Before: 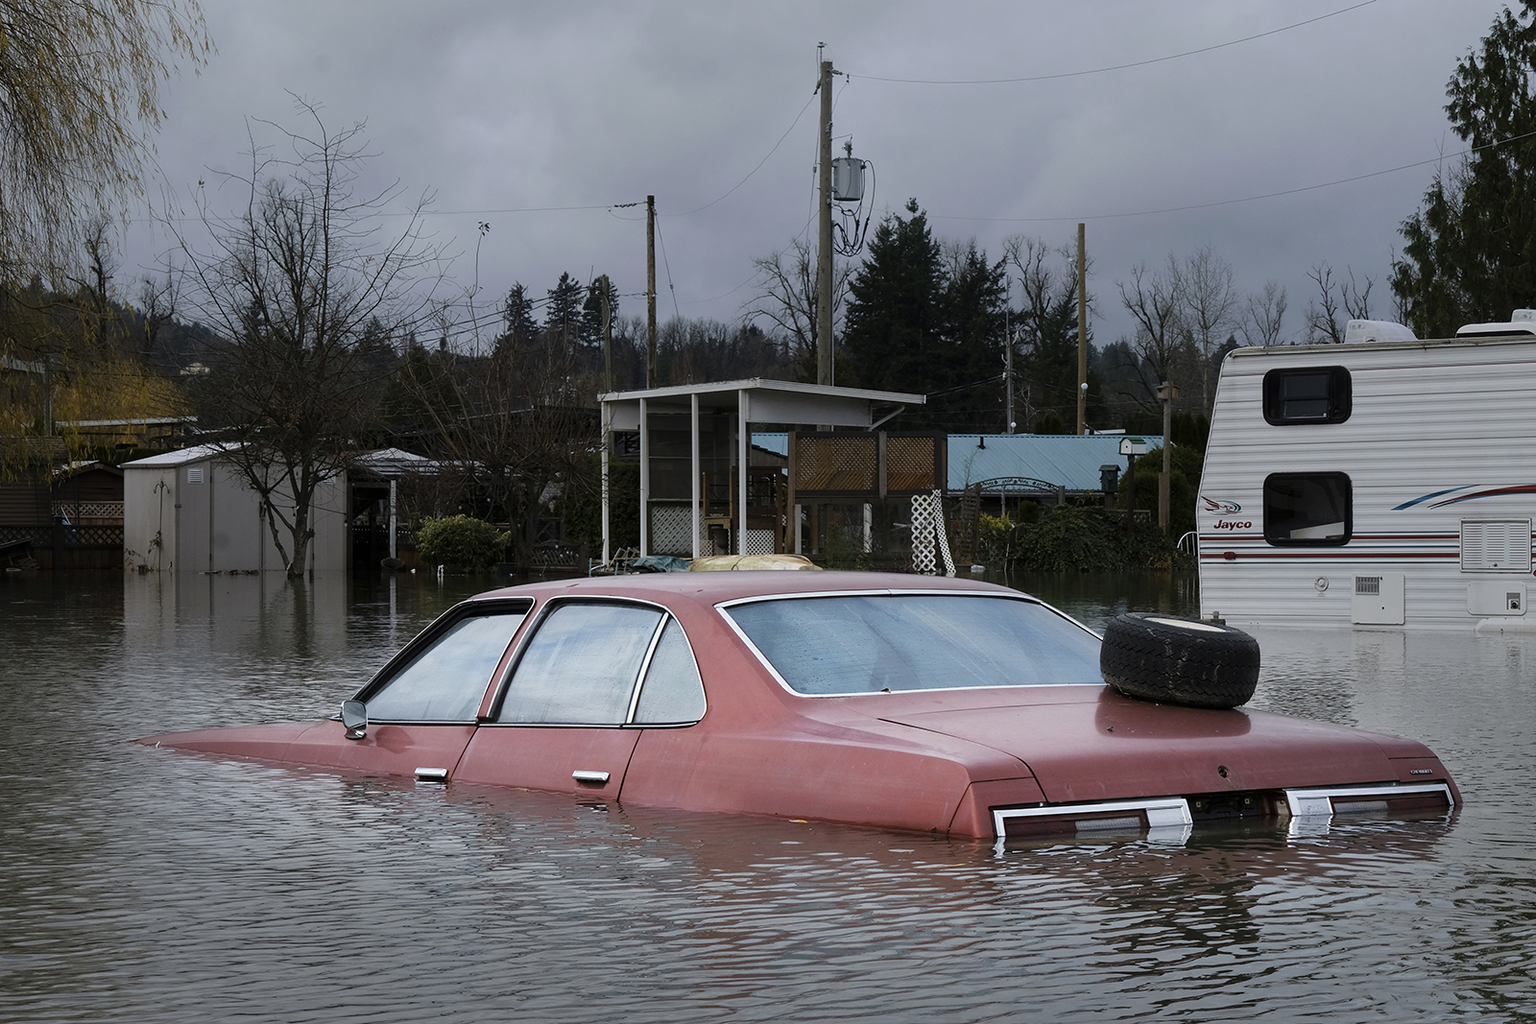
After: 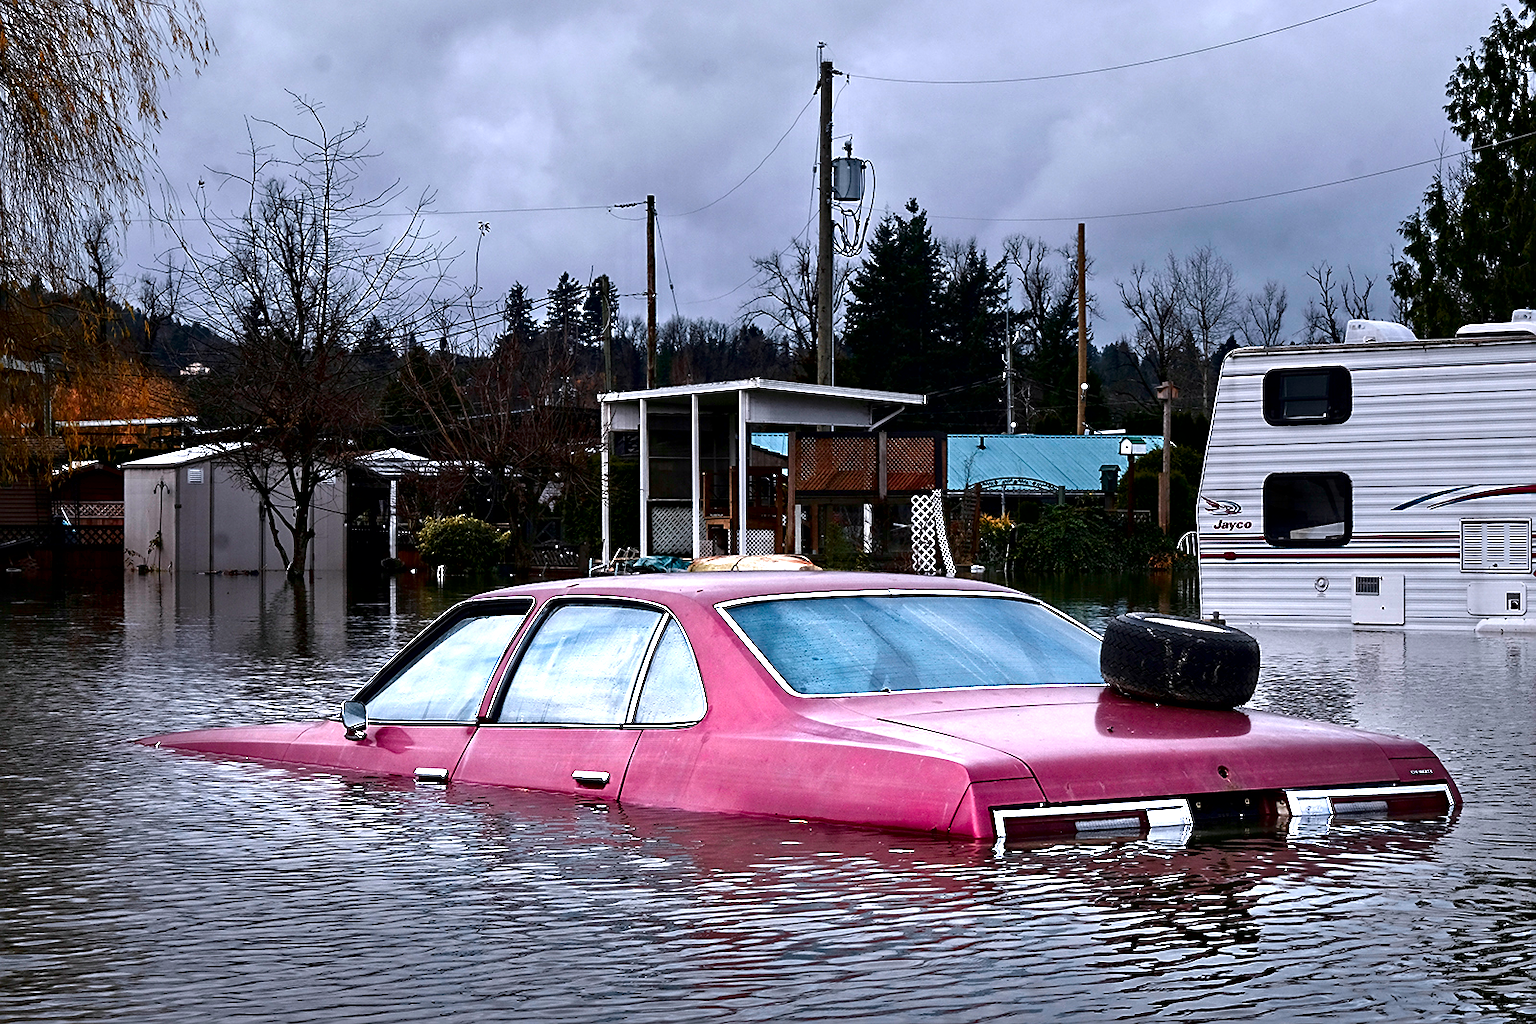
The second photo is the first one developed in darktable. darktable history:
color zones: curves: ch1 [(0.24, 0.634) (0.75, 0.5)]; ch2 [(0.253, 0.437) (0.745, 0.491)], mix 102.12%
color calibration: illuminant as shot in camera, adaptation linear Bradford (ICC v4), x 0.406, y 0.405, temperature 3570.35 K, saturation algorithm version 1 (2020)
contrast equalizer: y [[0.511, 0.558, 0.631, 0.632, 0.559, 0.512], [0.5 ×6], [0.5 ×6], [0 ×6], [0 ×6]]
exposure: black level correction 0, exposure 0.7 EV, compensate exposure bias true, compensate highlight preservation false
contrast brightness saturation: brightness -0.2, saturation 0.08
white balance: red 1.123, blue 0.83
sharpen: on, module defaults
